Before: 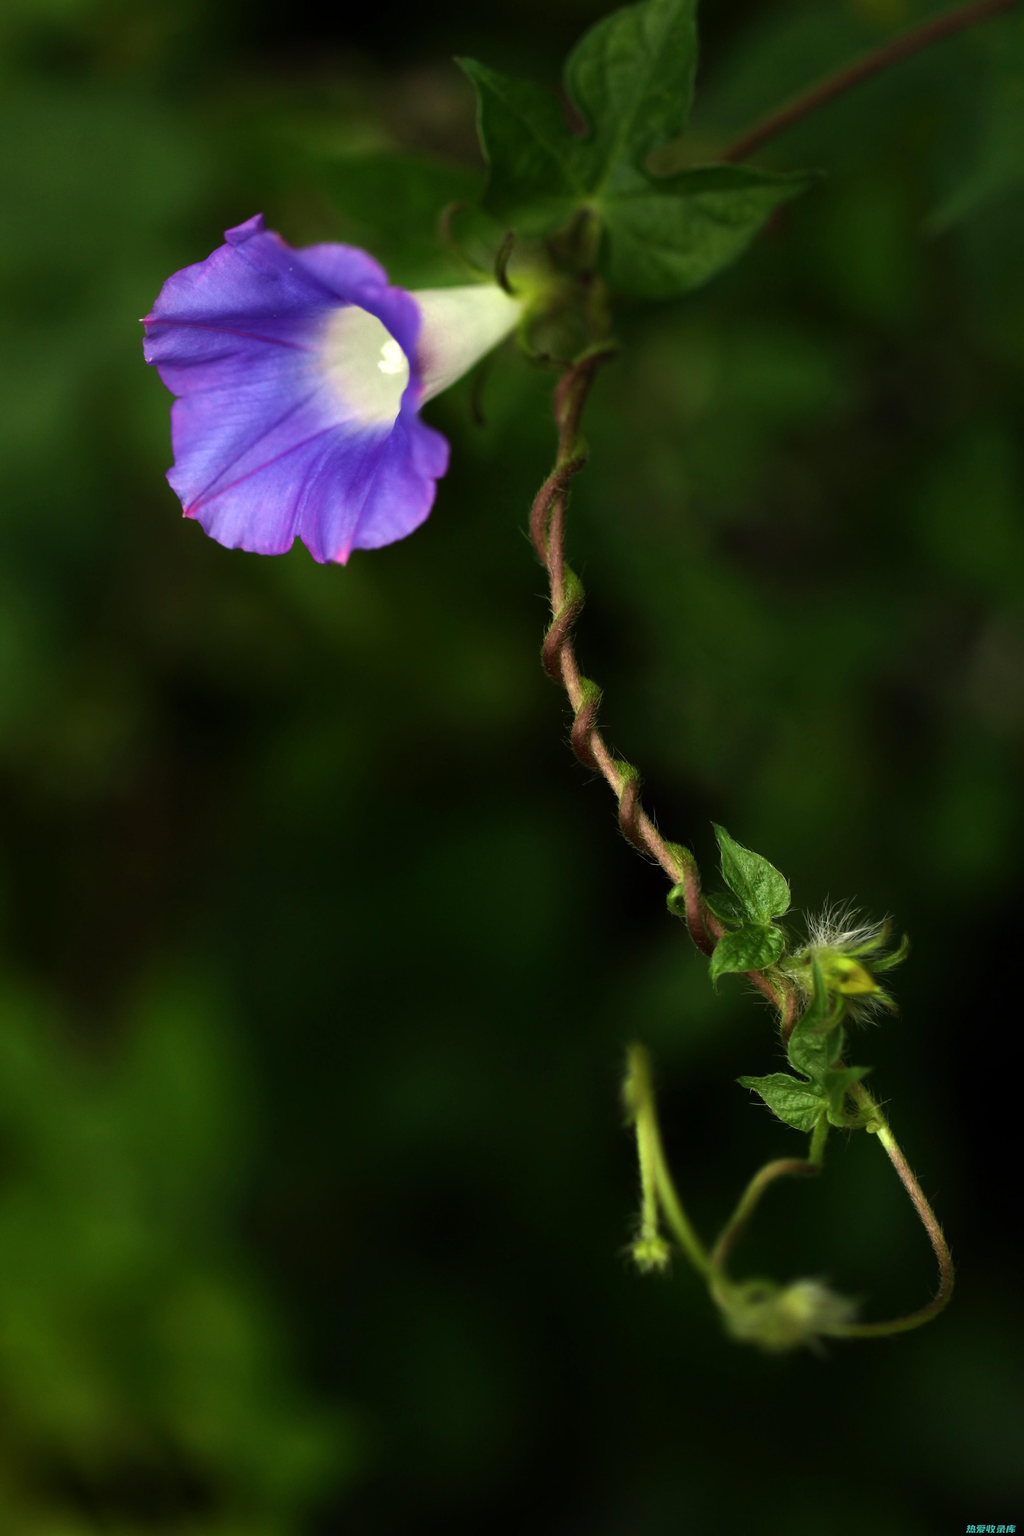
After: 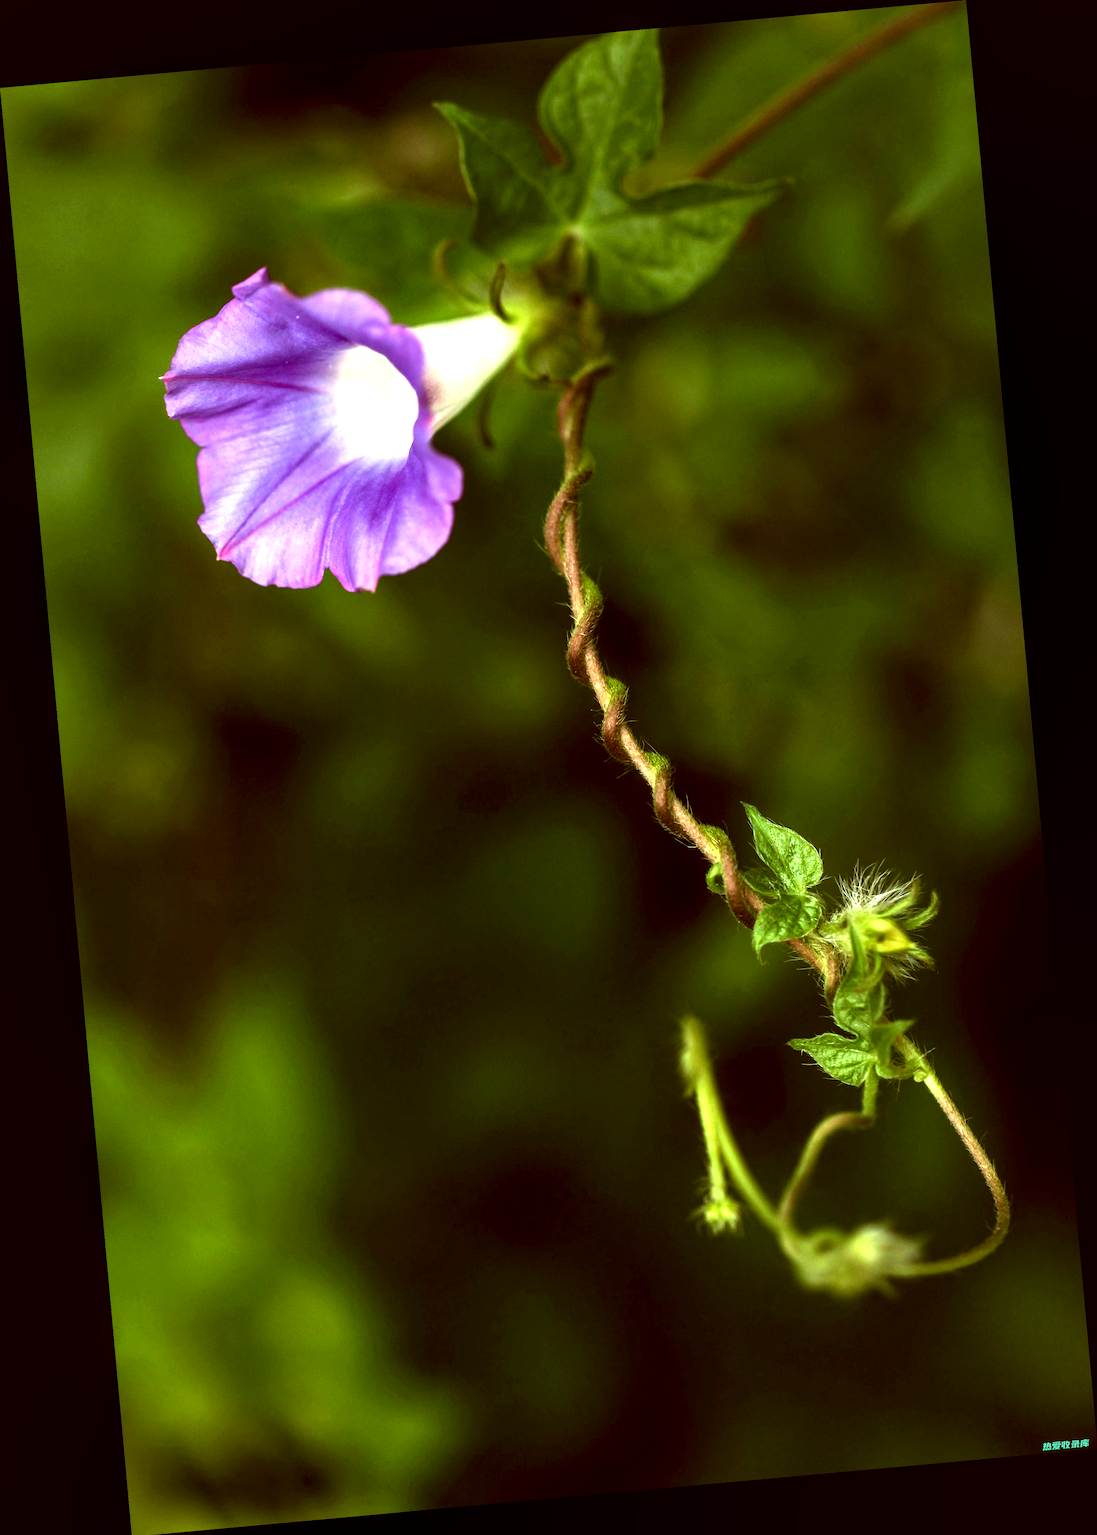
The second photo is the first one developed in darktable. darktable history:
color correction: highlights a* -5.94, highlights b* 9.48, shadows a* 10.12, shadows b* 23.94
rotate and perspective: rotation -5.2°, automatic cropping off
exposure: black level correction 0, exposure 1 EV, compensate highlight preservation false
local contrast: detail 160%
